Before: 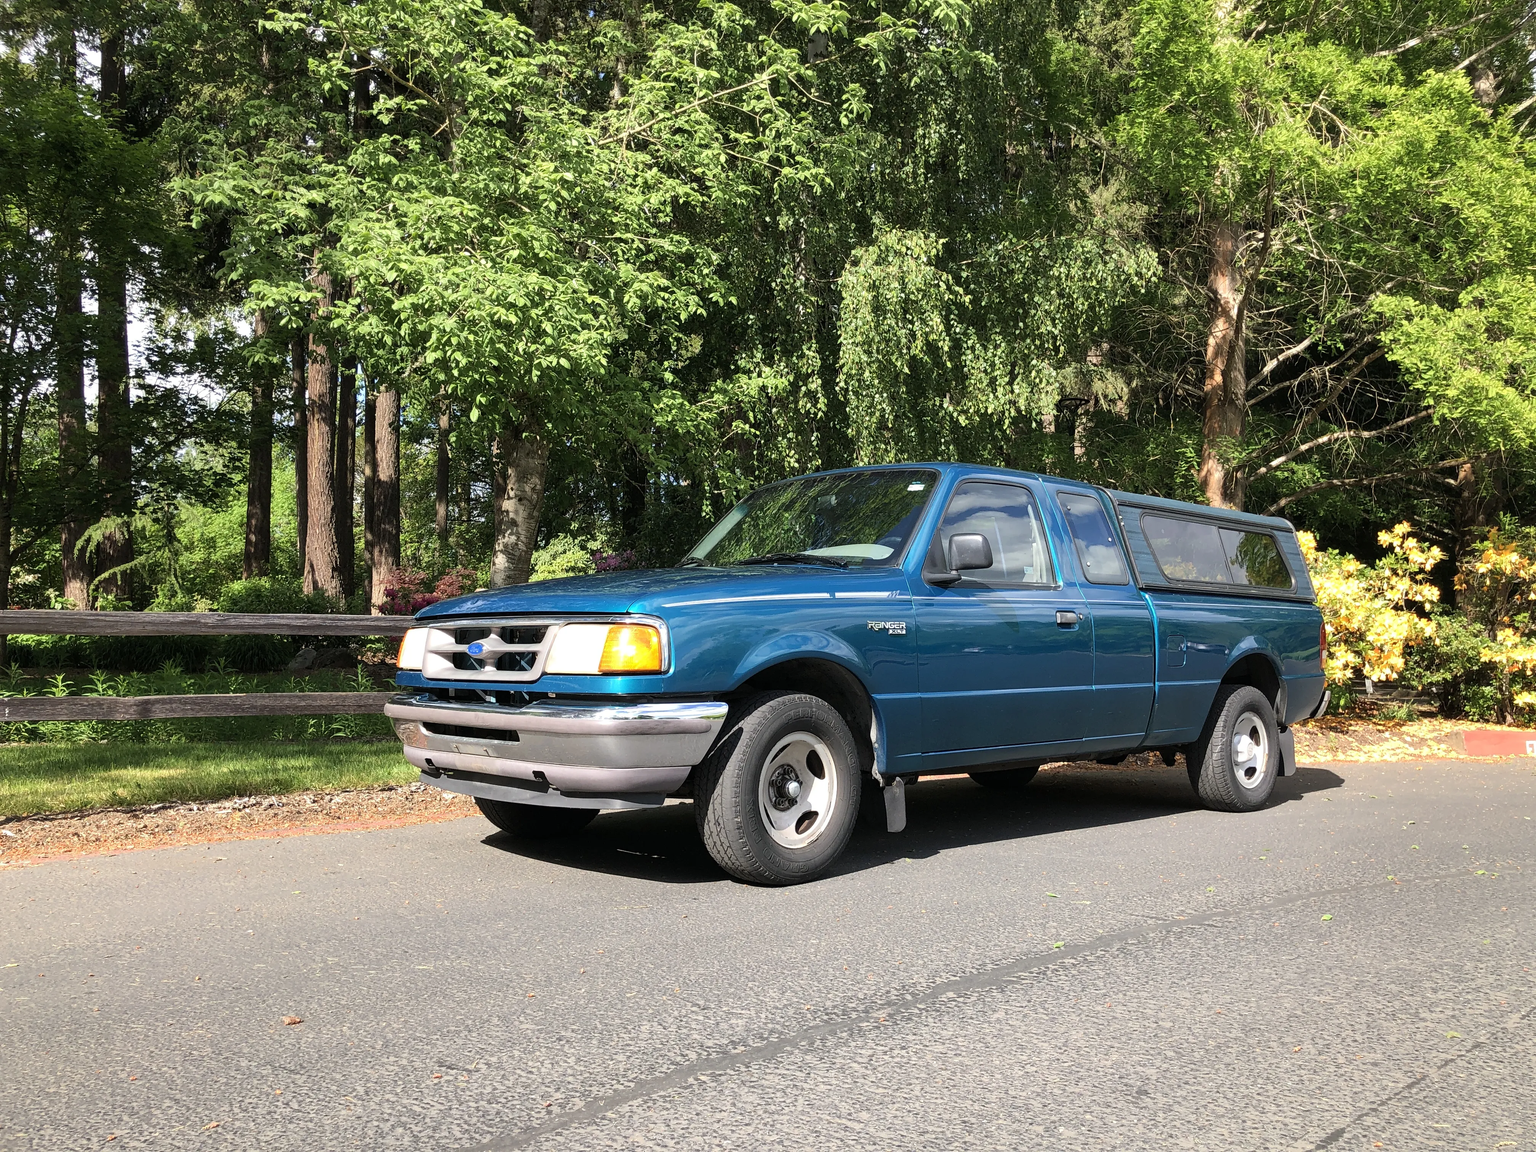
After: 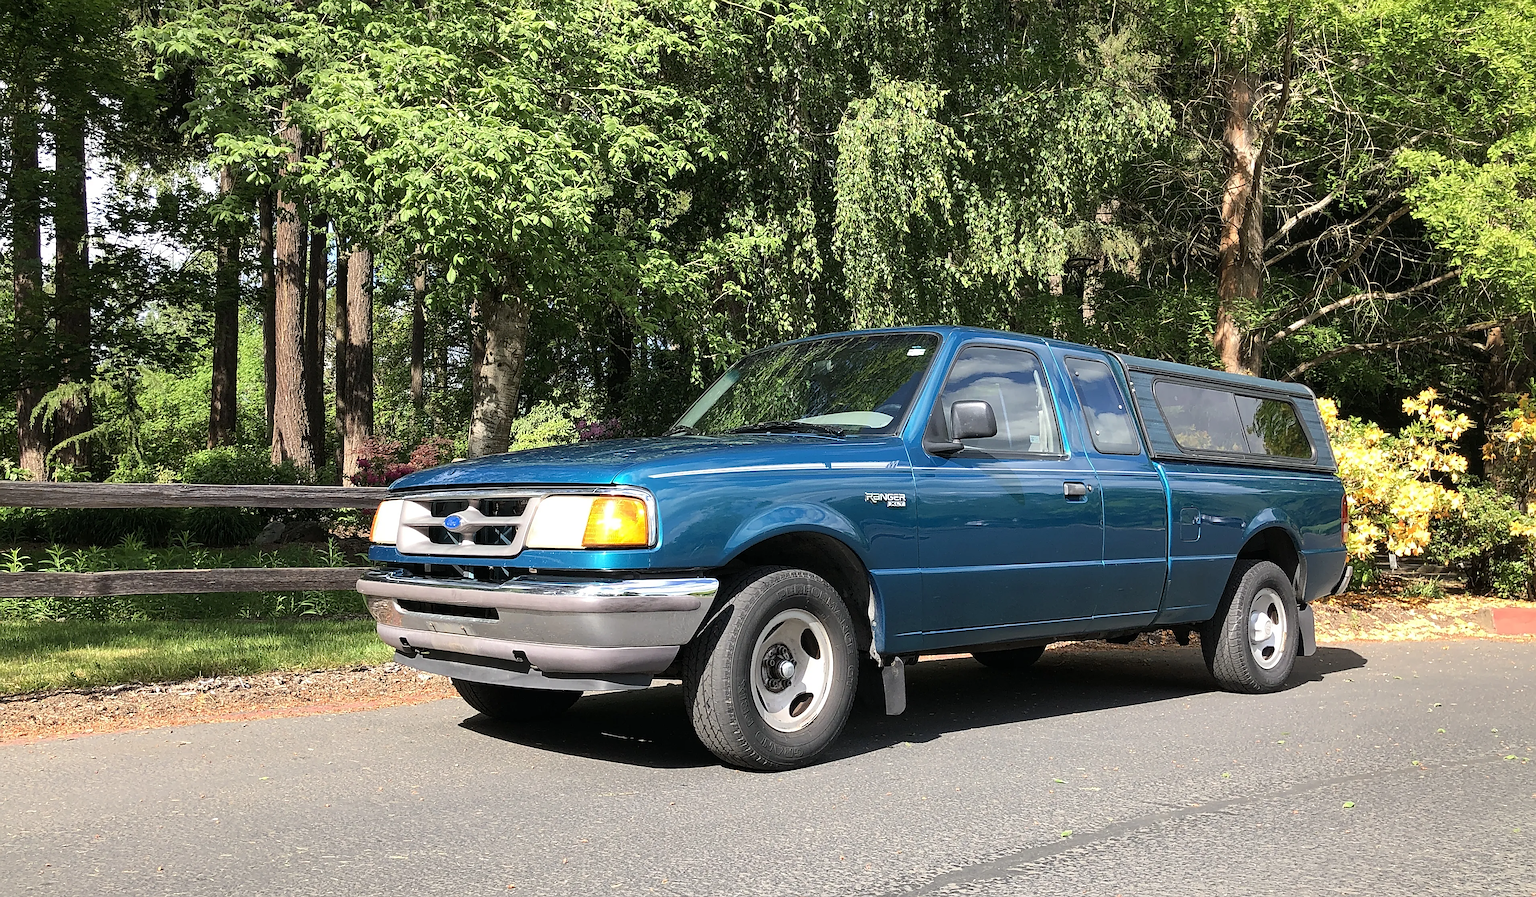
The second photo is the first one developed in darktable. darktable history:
sharpen: on, module defaults
crop and rotate: left 2.991%, top 13.302%, right 1.981%, bottom 12.636%
